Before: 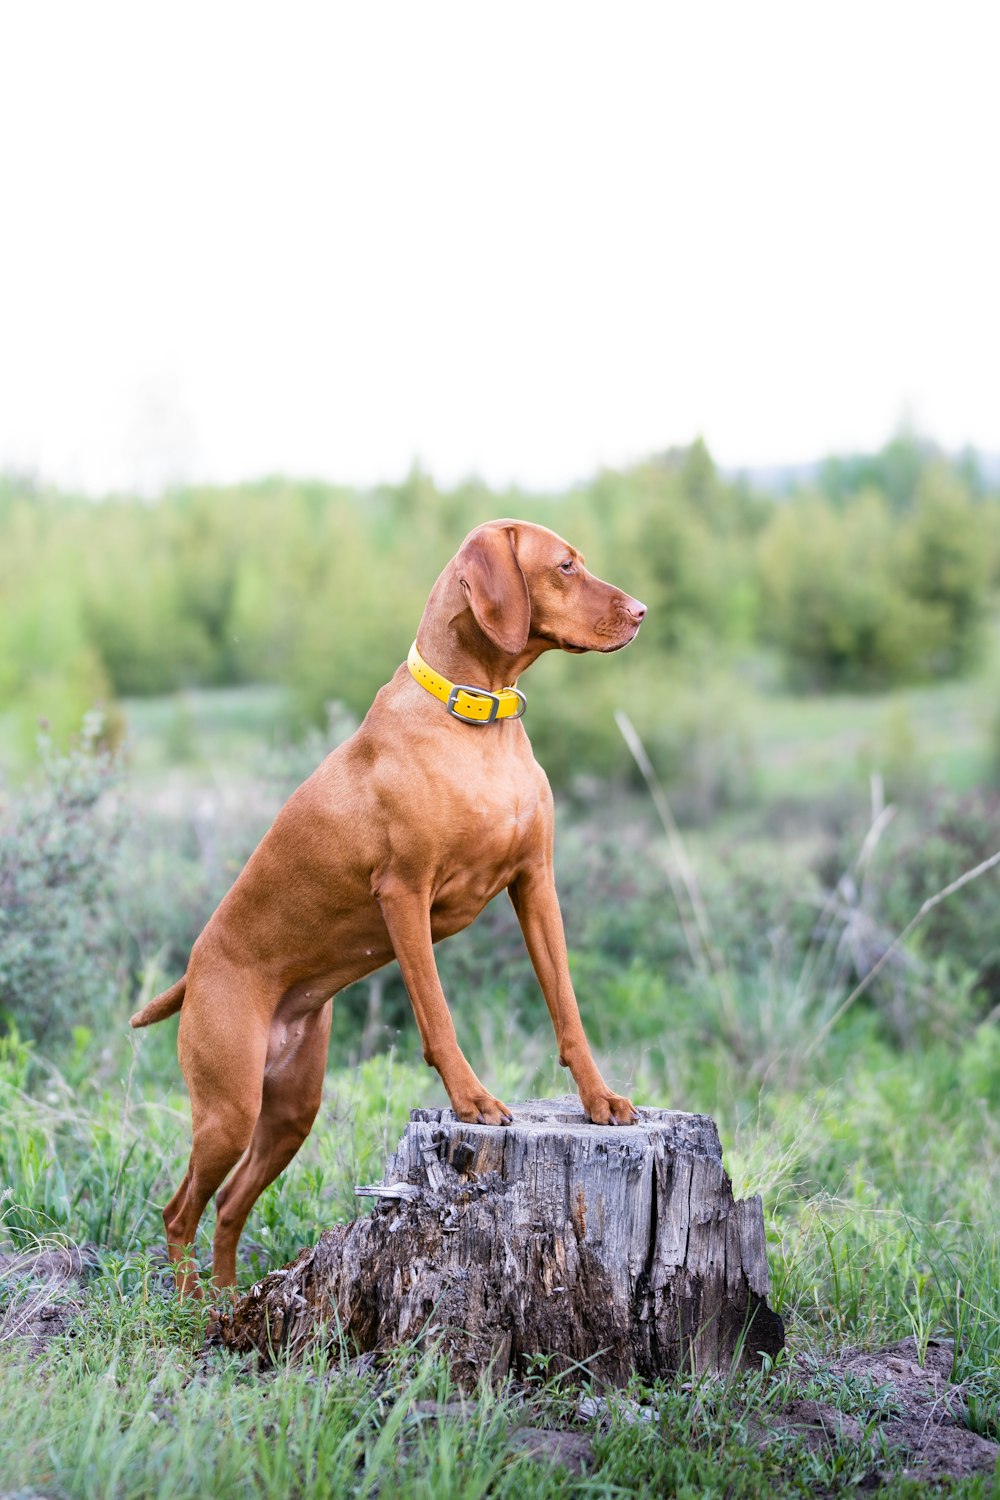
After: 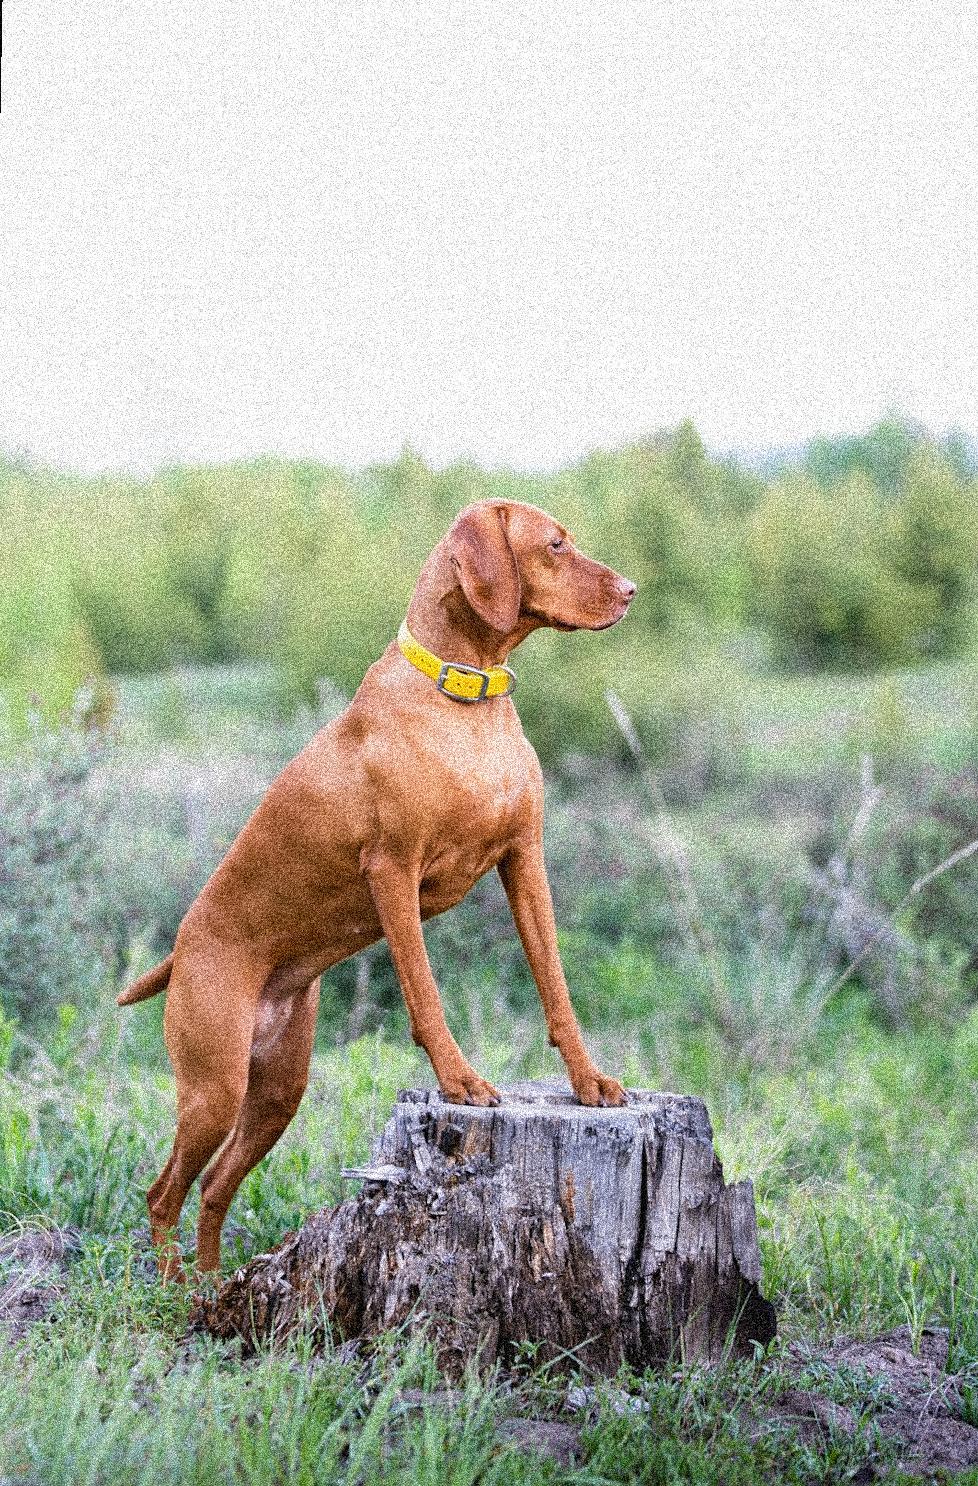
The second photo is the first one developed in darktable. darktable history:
rotate and perspective: rotation 0.226°, lens shift (vertical) -0.042, crop left 0.023, crop right 0.982, crop top 0.006, crop bottom 0.994
grain: coarseness 3.75 ISO, strength 100%, mid-tones bias 0%
